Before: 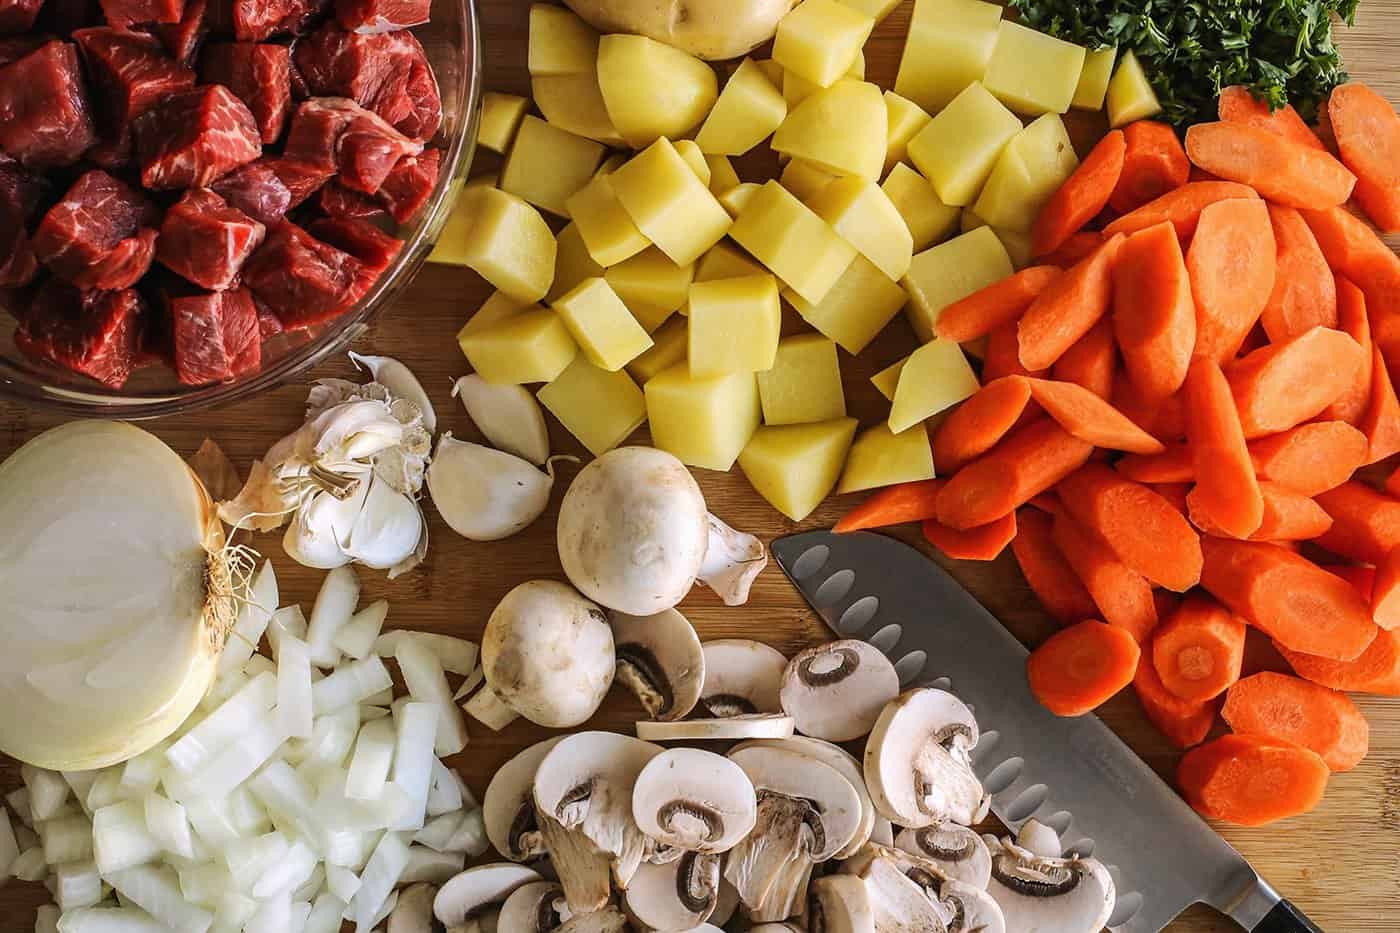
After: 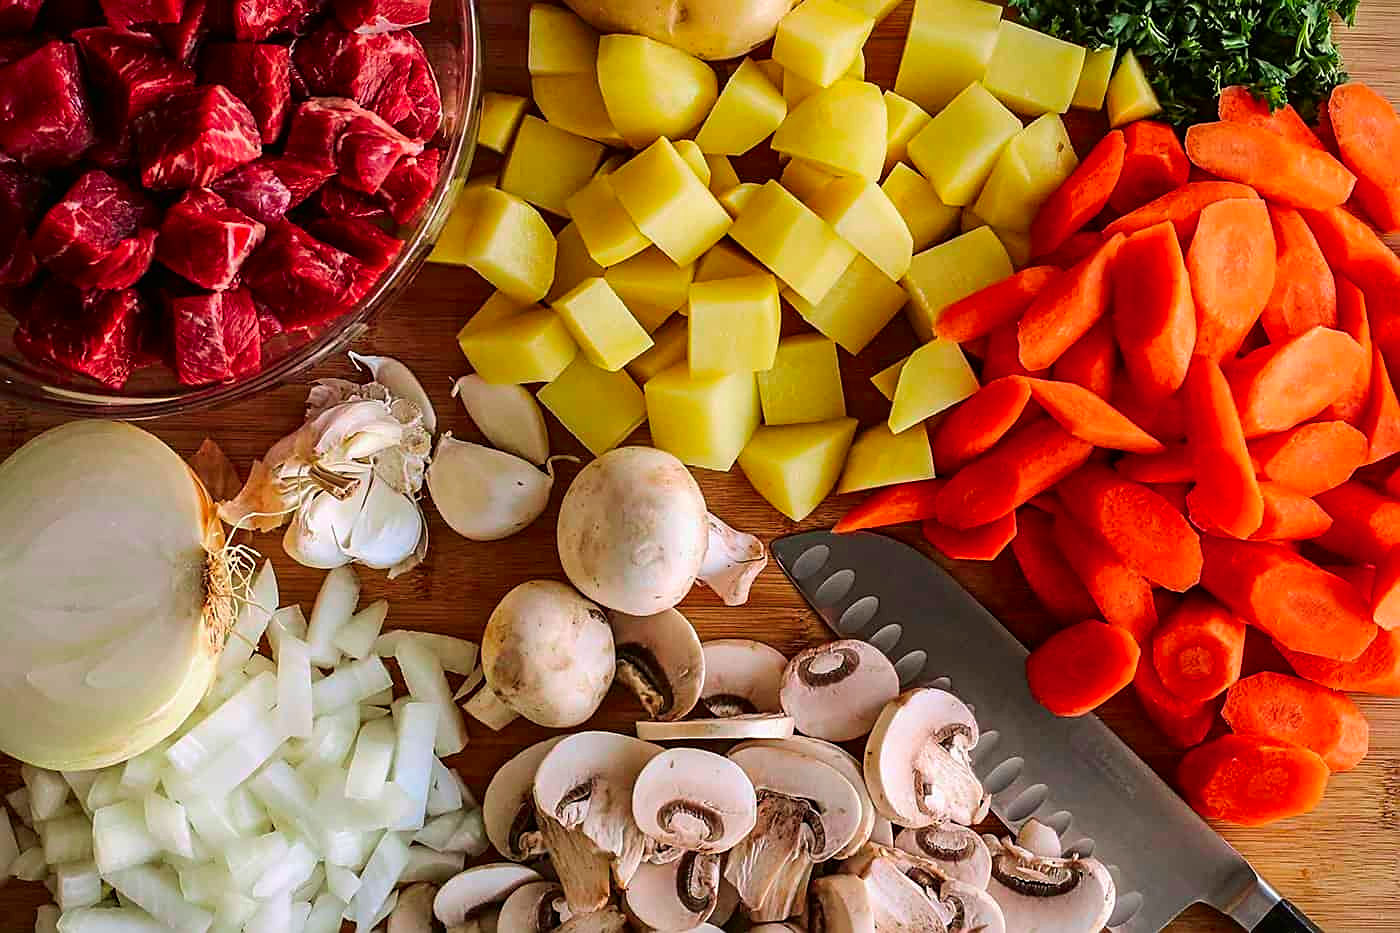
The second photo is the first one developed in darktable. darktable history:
color balance rgb: perceptual saturation grading › global saturation 20%, global vibrance 20%
tone curve: curves: ch0 [(0, 0) (0.059, 0.027) (0.162, 0.125) (0.304, 0.279) (0.547, 0.532) (0.828, 0.815) (1, 0.983)]; ch1 [(0, 0) (0.23, 0.166) (0.34, 0.298) (0.371, 0.334) (0.435, 0.408) (0.477, 0.469) (0.499, 0.498) (0.529, 0.544) (0.559, 0.587) (0.743, 0.798) (1, 1)]; ch2 [(0, 0) (0.431, 0.414) (0.498, 0.503) (0.524, 0.531) (0.568, 0.567) (0.6, 0.597) (0.643, 0.631) (0.74, 0.721) (1, 1)], color space Lab, independent channels, preserve colors none
sharpen: on, module defaults
